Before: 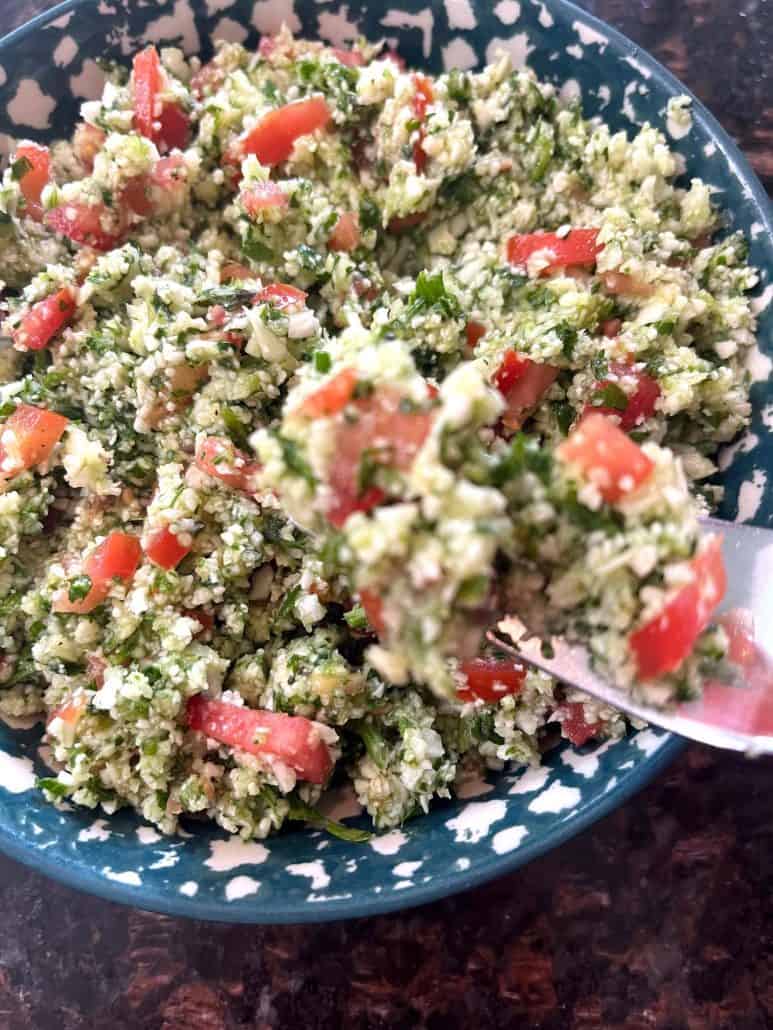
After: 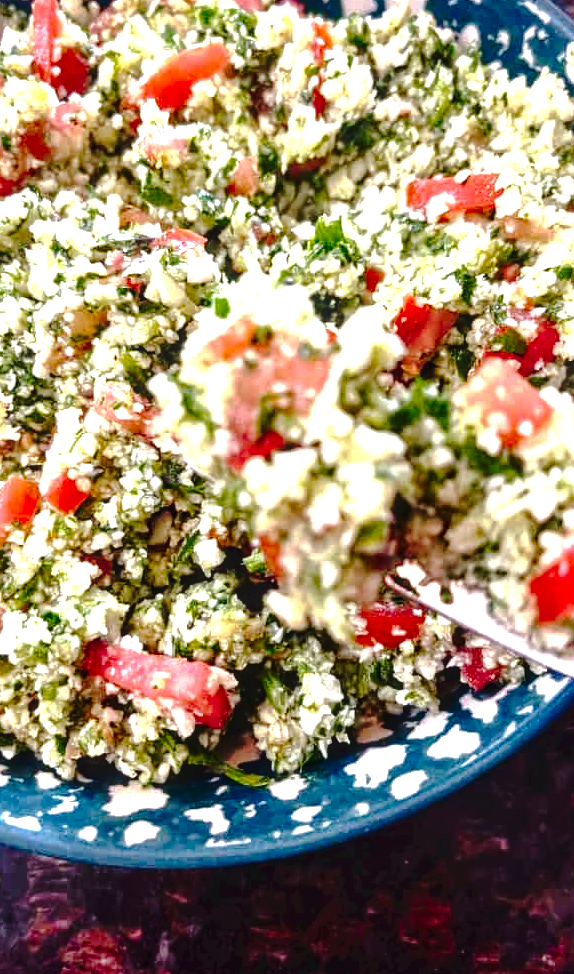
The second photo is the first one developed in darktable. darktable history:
tone equalizer: -8 EV -0.423 EV, -7 EV -0.399 EV, -6 EV -0.309 EV, -5 EV -0.201 EV, -3 EV 0.25 EV, -2 EV 0.351 EV, -1 EV 0.414 EV, +0 EV 0.421 EV, mask exposure compensation -0.501 EV
contrast brightness saturation: brightness -0.252, saturation 0.195
vignetting: saturation 0.374
color correction: highlights b* -0.041
local contrast: on, module defaults
crop and rotate: left 13.184%, top 5.397%, right 12.535%
tone curve: curves: ch0 [(0, 0) (0.003, 0.021) (0.011, 0.021) (0.025, 0.021) (0.044, 0.033) (0.069, 0.053) (0.1, 0.08) (0.136, 0.114) (0.177, 0.171) (0.224, 0.246) (0.277, 0.332) (0.335, 0.424) (0.399, 0.496) (0.468, 0.561) (0.543, 0.627) (0.623, 0.685) (0.709, 0.741) (0.801, 0.813) (0.898, 0.902) (1, 1)], preserve colors none
exposure: black level correction -0.002, exposure 0.548 EV, compensate highlight preservation false
